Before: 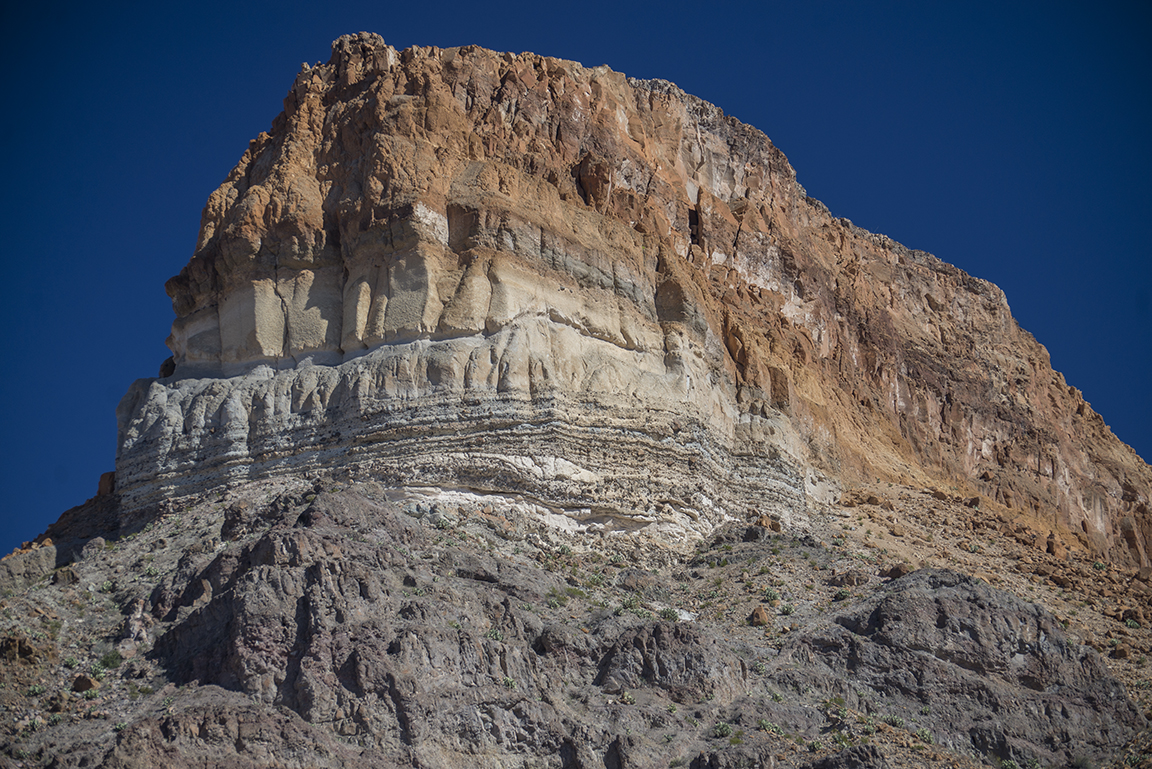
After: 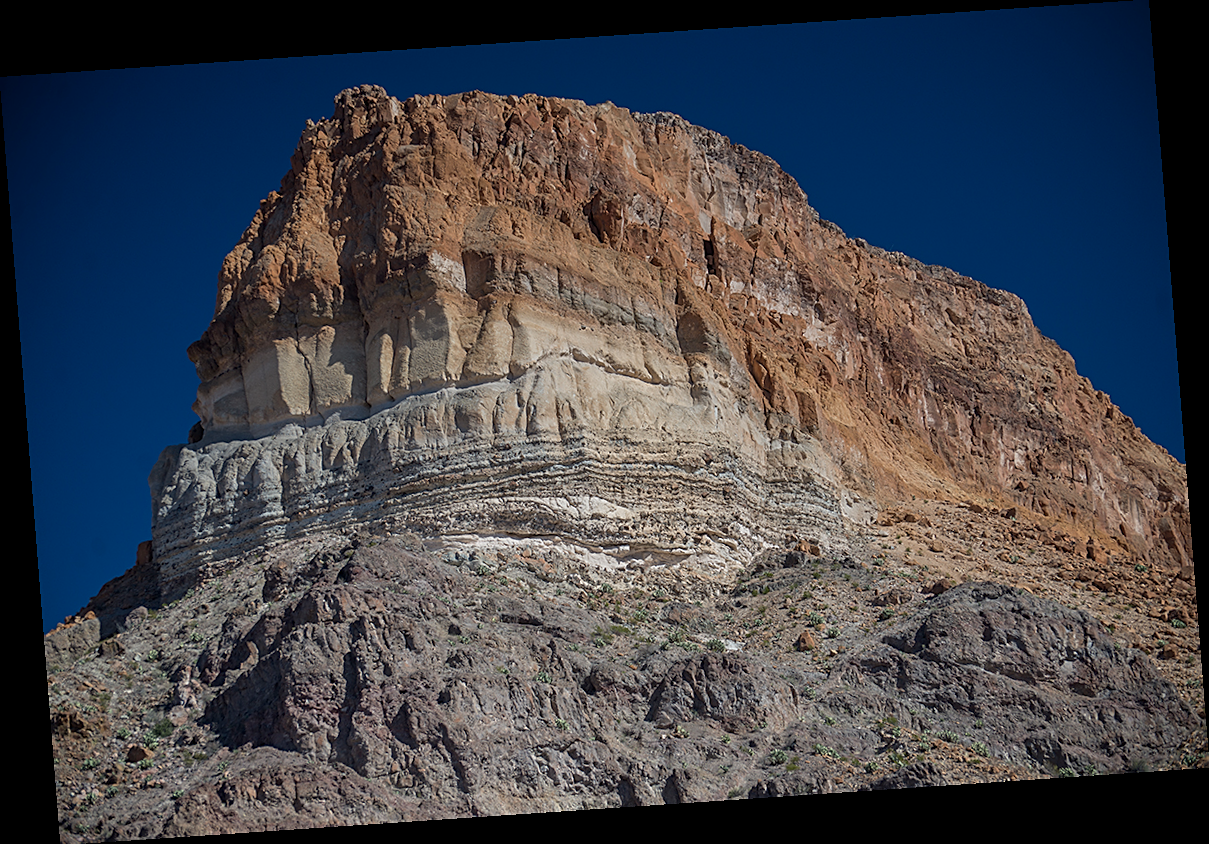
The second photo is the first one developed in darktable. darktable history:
rotate and perspective: rotation -4.2°, shear 0.006, automatic cropping off
graduated density: on, module defaults
sharpen: on, module defaults
